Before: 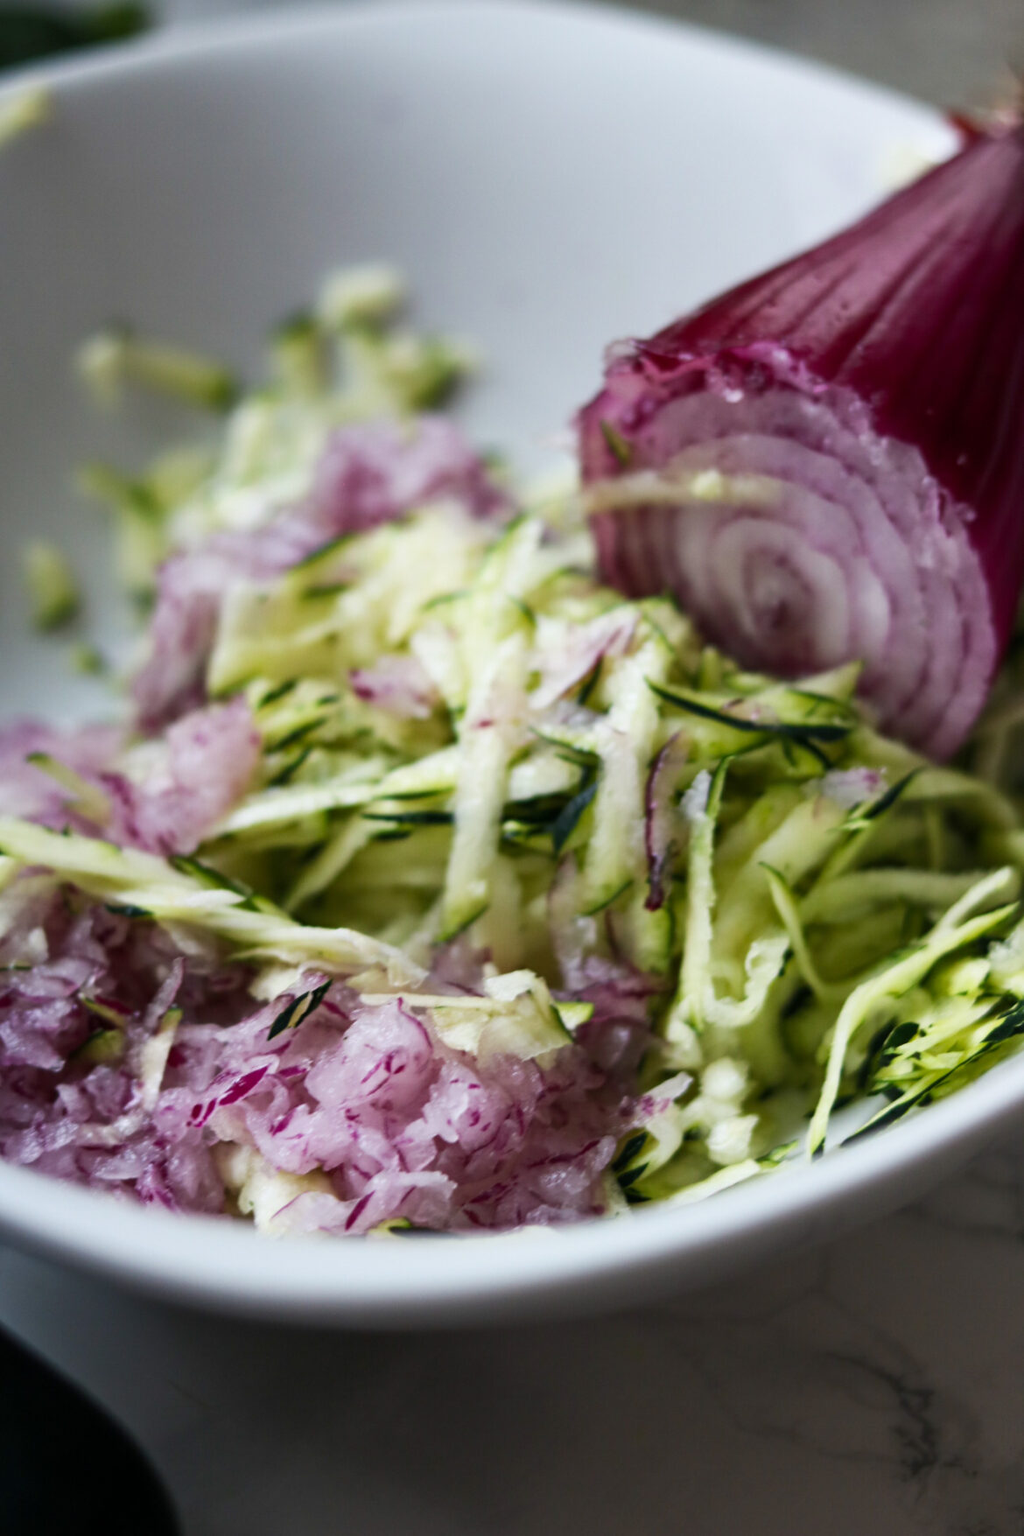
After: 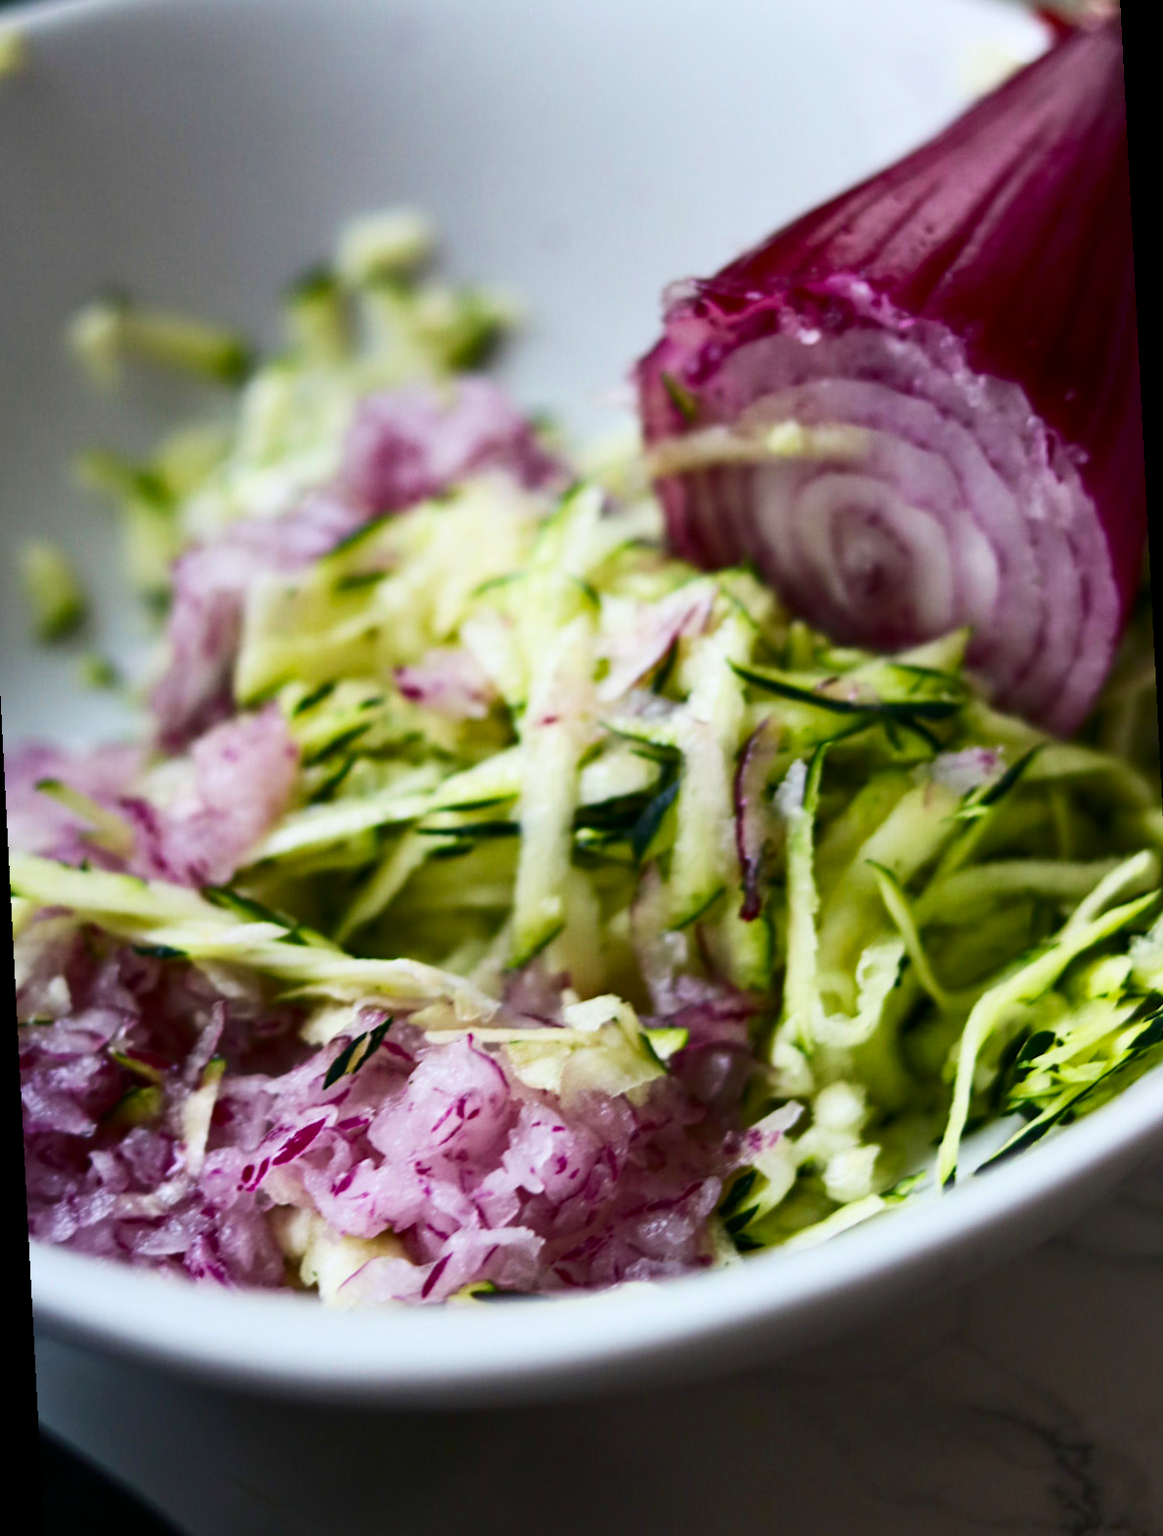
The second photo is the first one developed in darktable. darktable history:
contrast brightness saturation: contrast 0.18, saturation 0.3
rotate and perspective: rotation -3°, crop left 0.031, crop right 0.968, crop top 0.07, crop bottom 0.93
